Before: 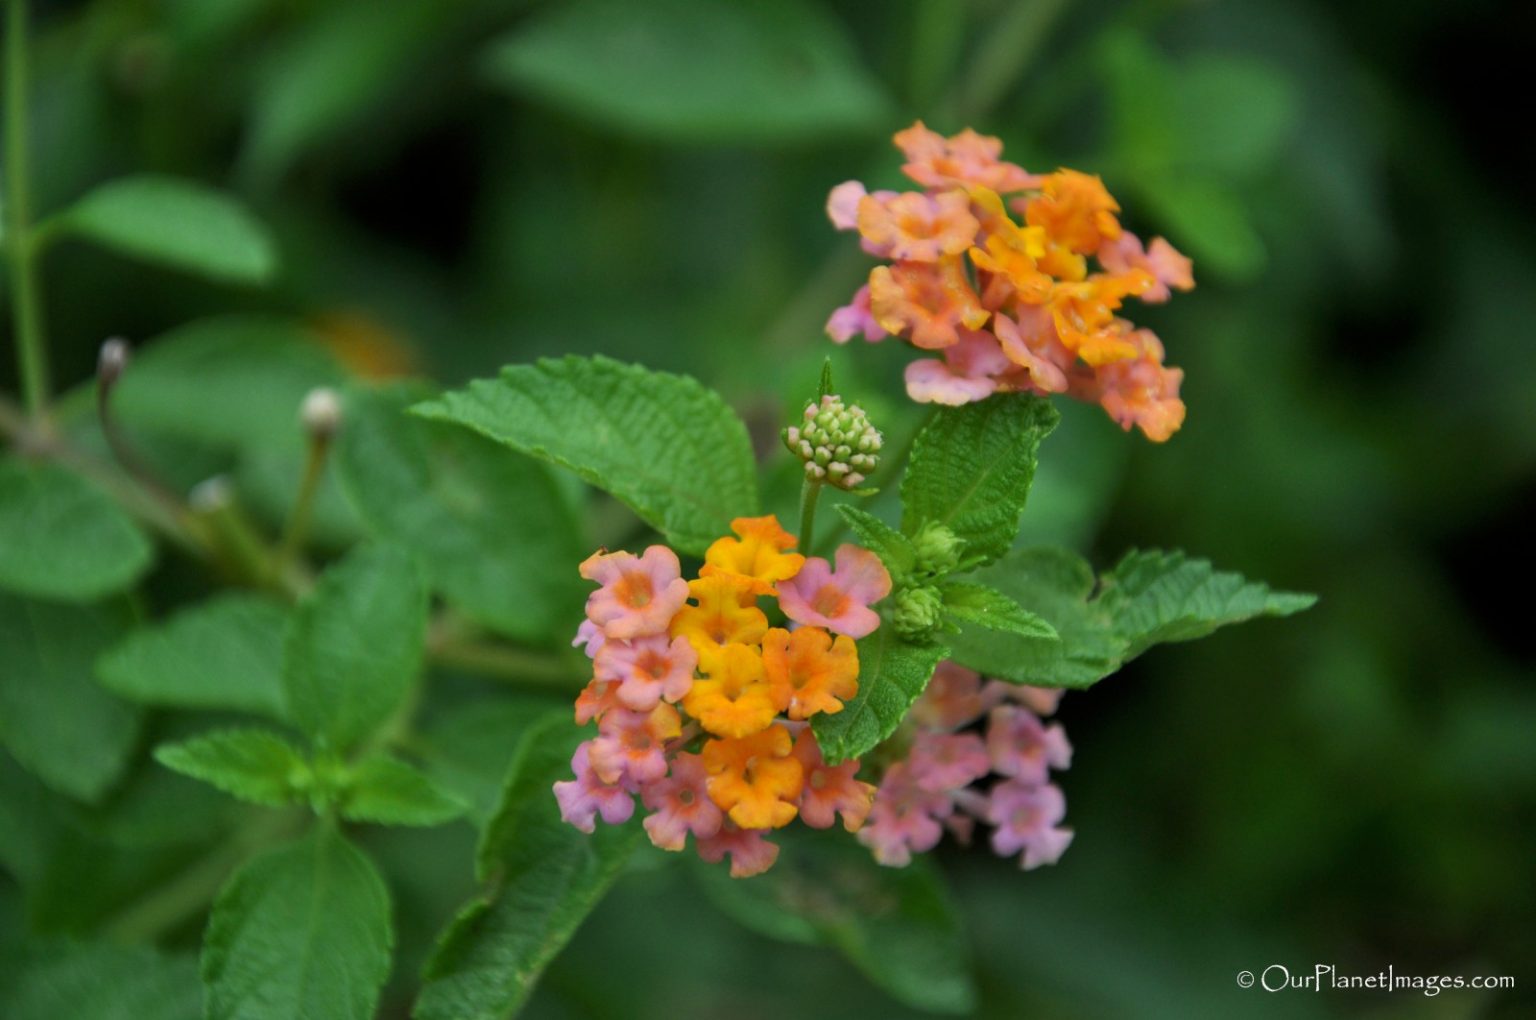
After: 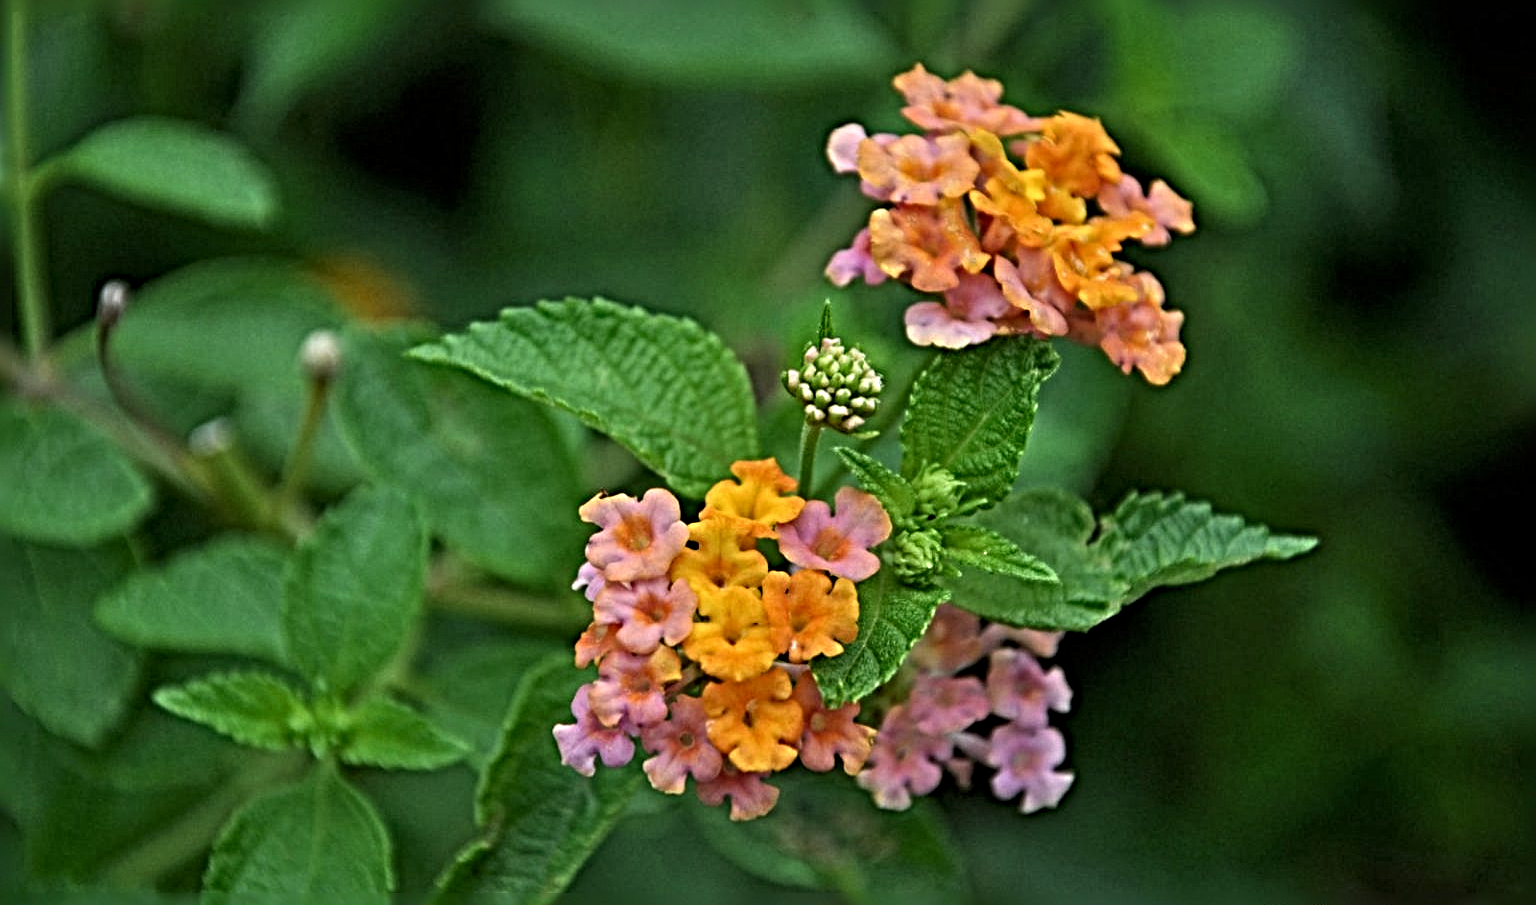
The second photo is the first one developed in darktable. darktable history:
crop and rotate: top 5.609%, bottom 5.609%
sharpen: radius 6.3, amount 1.8, threshold 0
